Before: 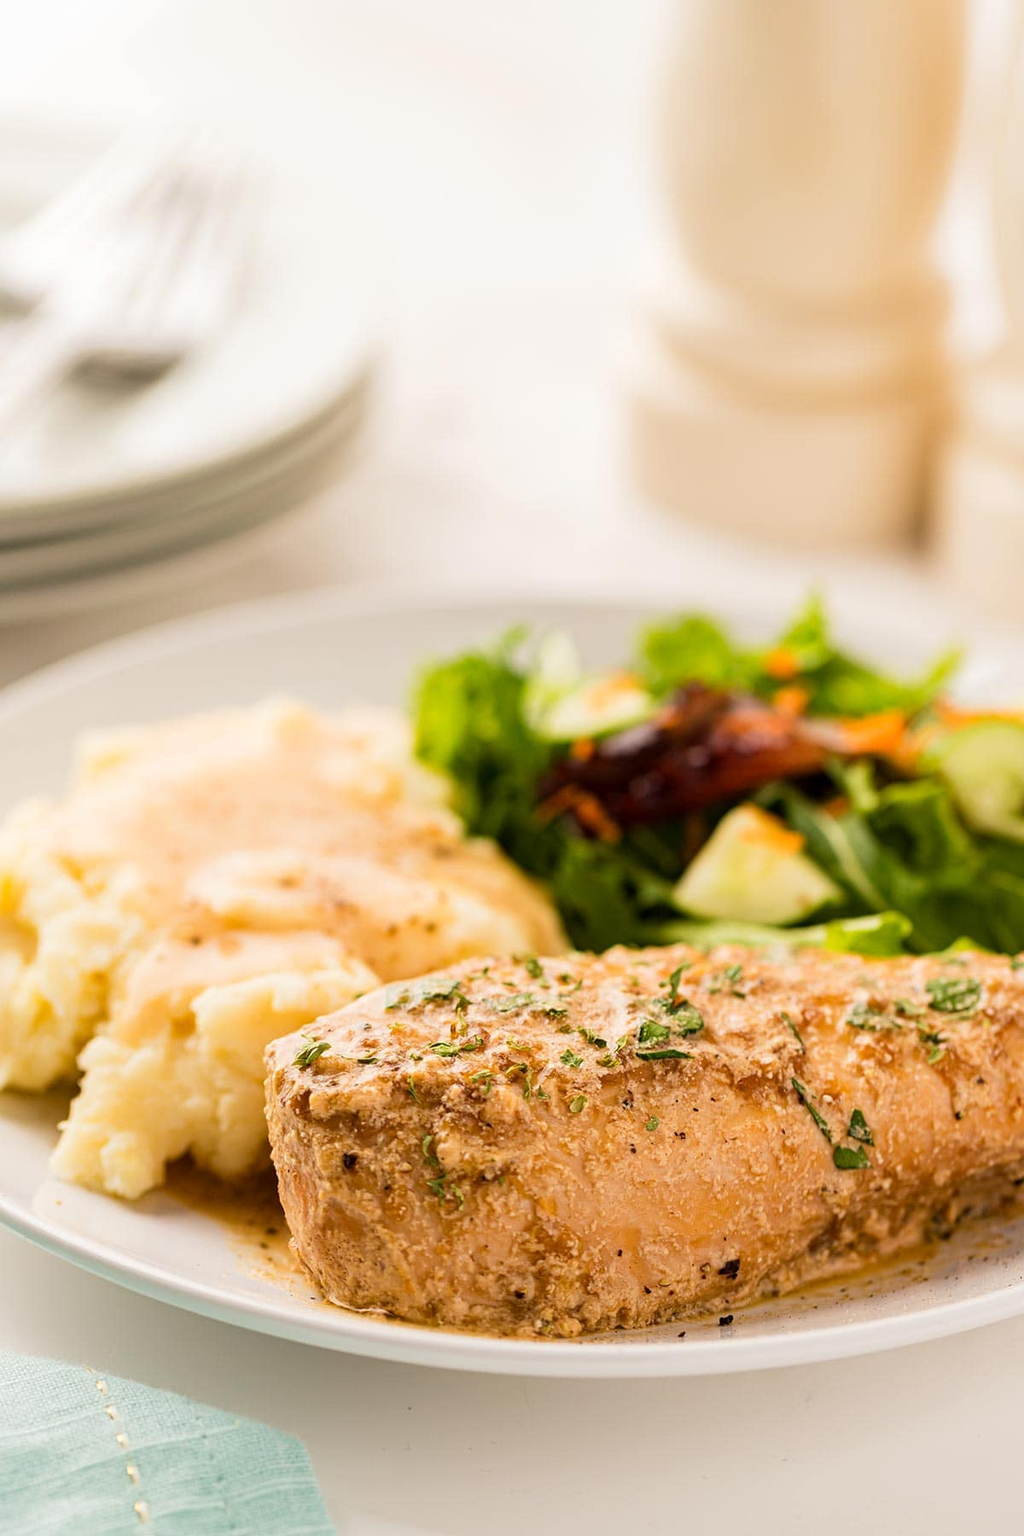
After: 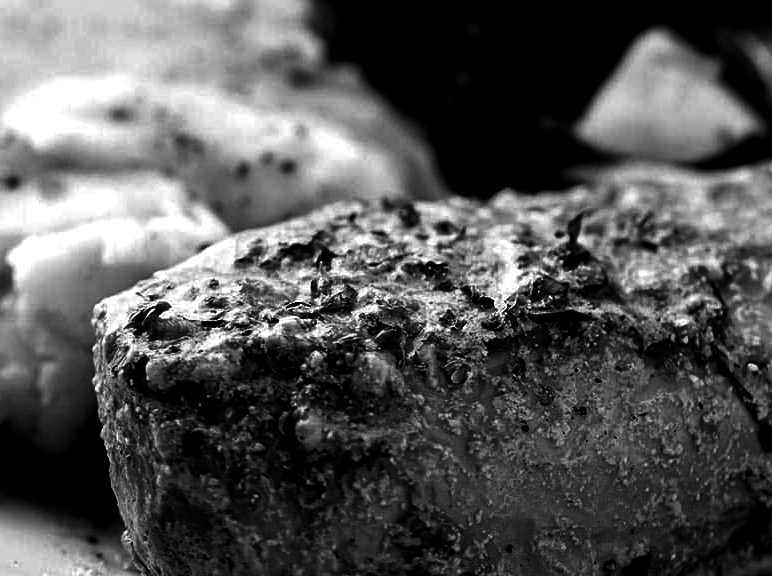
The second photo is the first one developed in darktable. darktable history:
levels: levels [0.044, 0.475, 0.791]
contrast brightness saturation: contrast 0.02, brightness -1, saturation -1
crop: left 18.091%, top 51.13%, right 17.525%, bottom 16.85%
